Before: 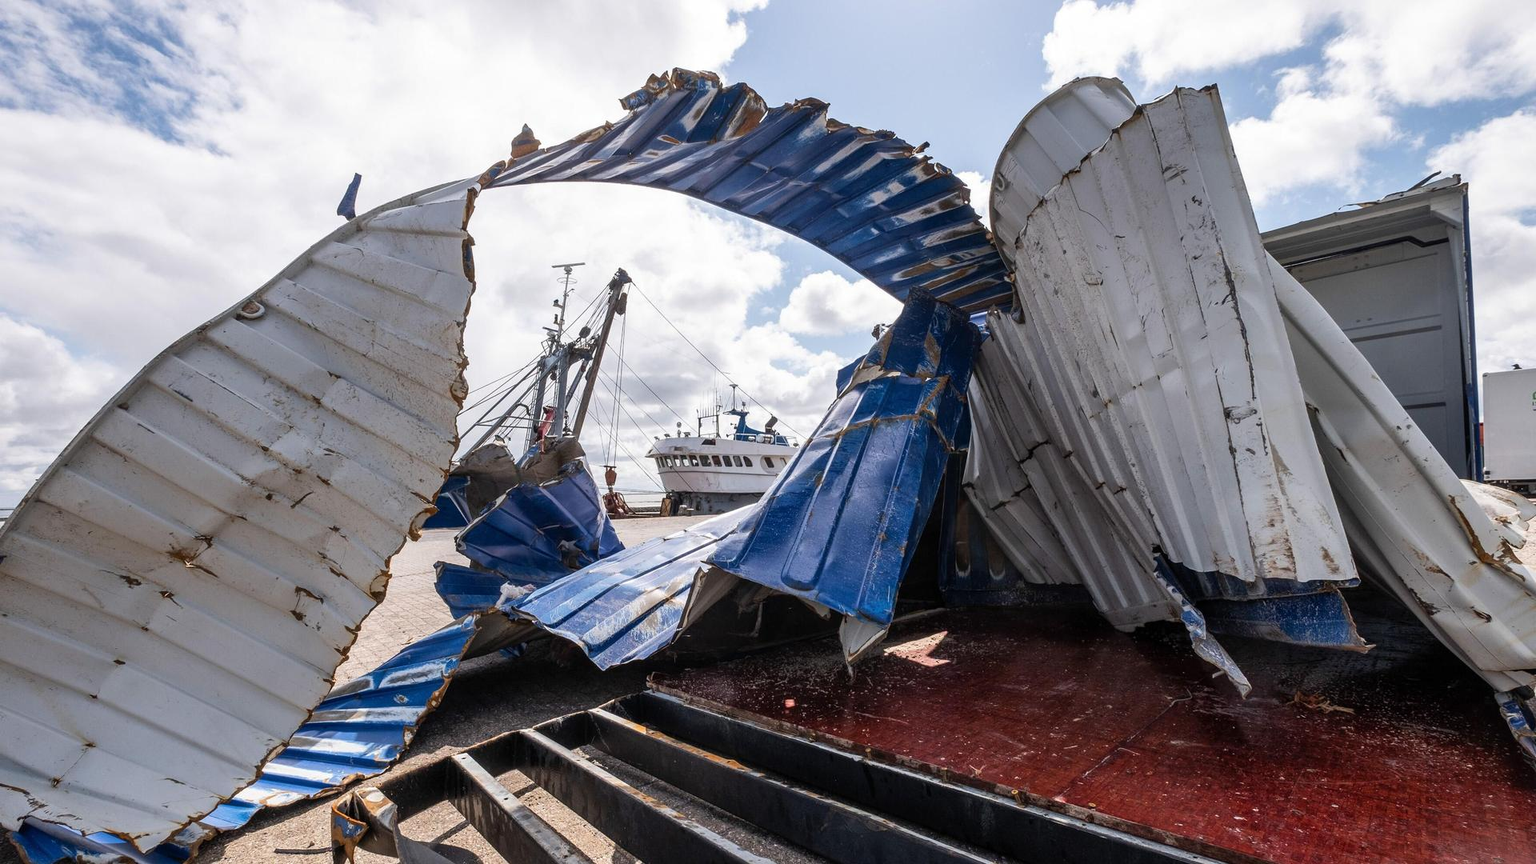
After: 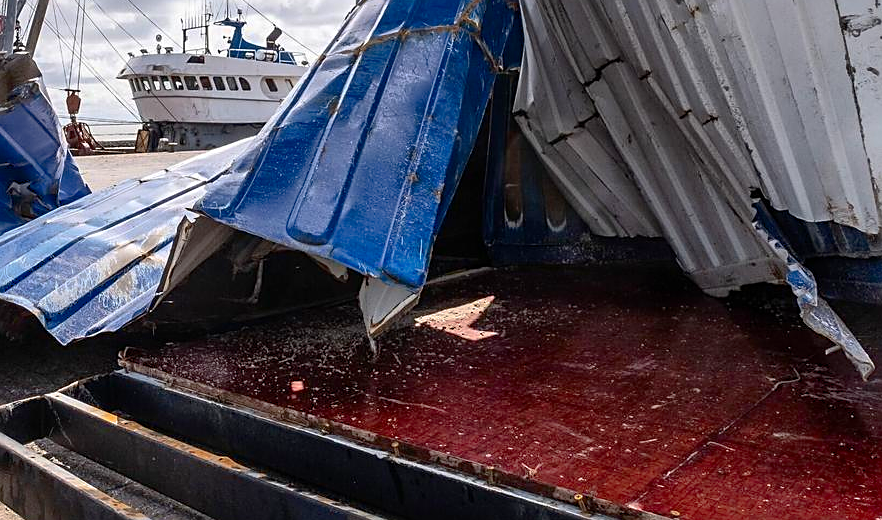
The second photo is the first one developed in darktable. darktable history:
crop: left 35.942%, top 45.728%, right 18.082%, bottom 6.089%
contrast brightness saturation: contrast 0.219
sharpen: on, module defaults
shadows and highlights: highlights color adjustment 78.86%
